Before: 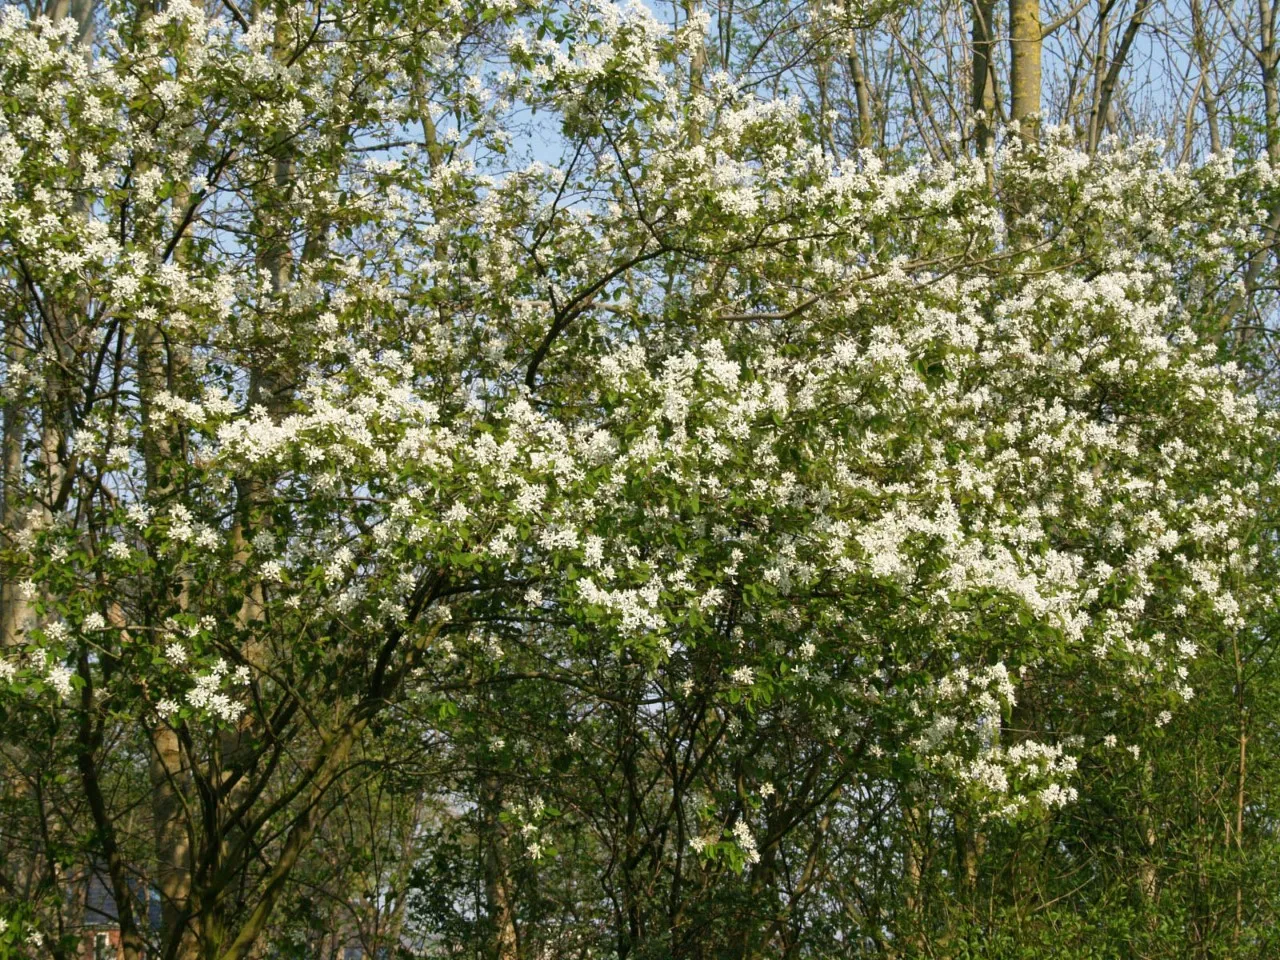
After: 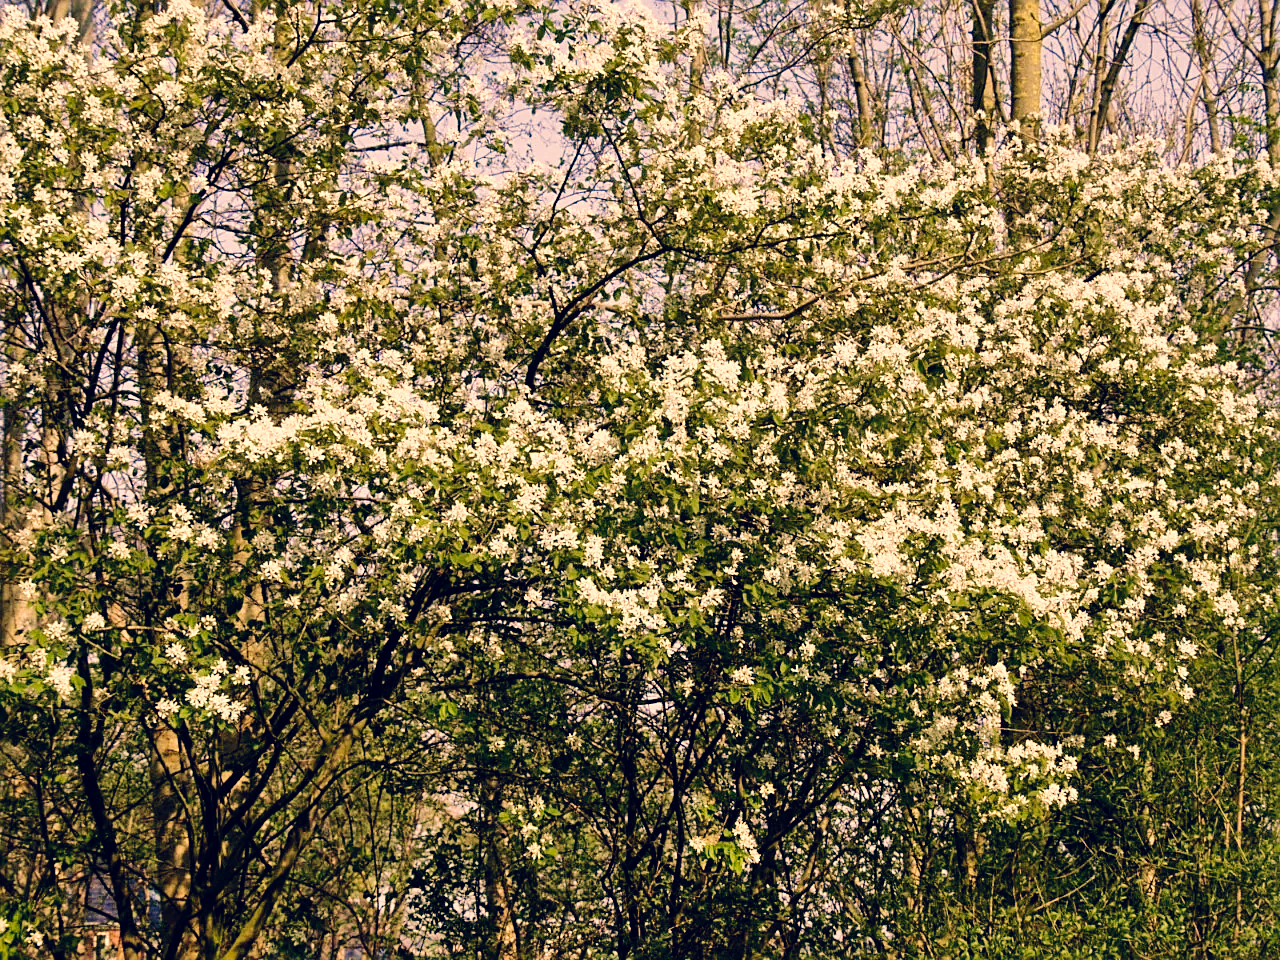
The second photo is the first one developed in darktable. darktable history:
shadows and highlights: highlights color adjustment 73.51%, low approximation 0.01, soften with gaussian
velvia: strength 39.01%
sharpen: on, module defaults
tone curve: curves: ch0 [(0, 0) (0.003, 0) (0.011, 0.001) (0.025, 0.003) (0.044, 0.005) (0.069, 0.013) (0.1, 0.024) (0.136, 0.04) (0.177, 0.087) (0.224, 0.148) (0.277, 0.238) (0.335, 0.335) (0.399, 0.43) (0.468, 0.524) (0.543, 0.621) (0.623, 0.712) (0.709, 0.788) (0.801, 0.867) (0.898, 0.947) (1, 1)], preserve colors none
color correction: highlights a* 19.74, highlights b* 28.27, shadows a* 3.34, shadows b* -17.26, saturation 0.728
